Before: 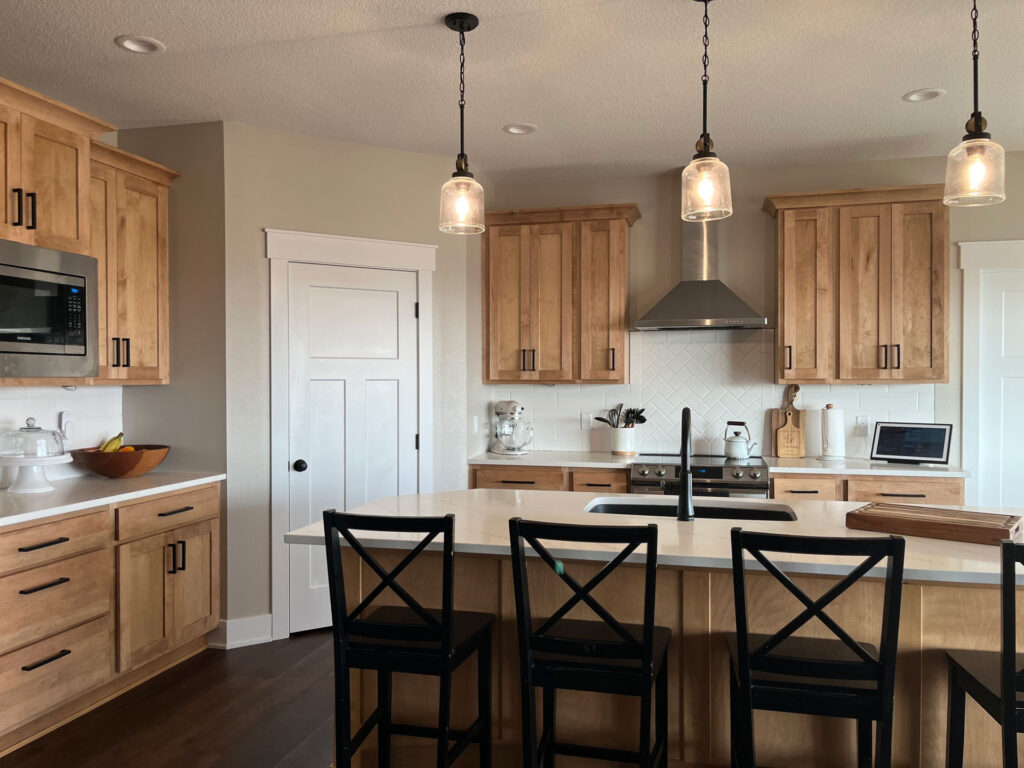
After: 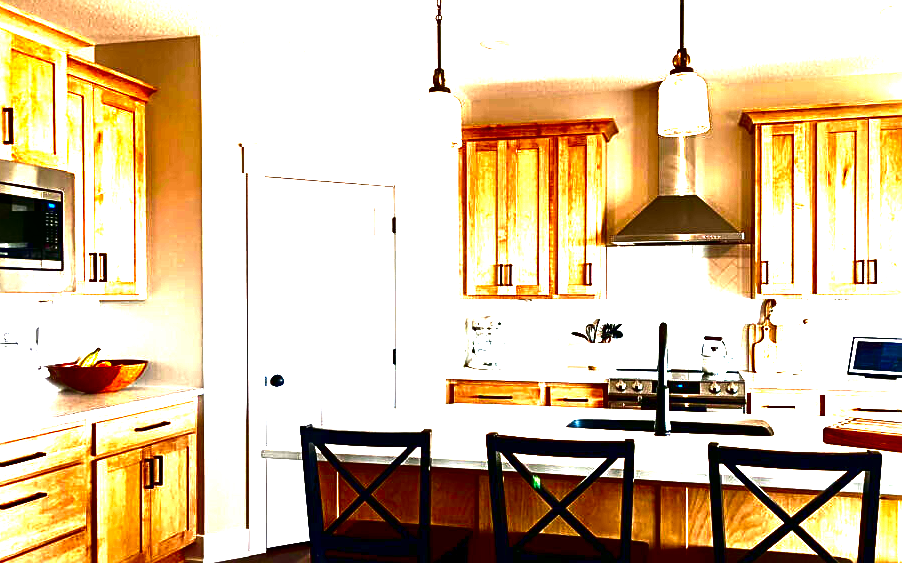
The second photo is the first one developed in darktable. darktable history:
sharpen: on, module defaults
tone equalizer: -8 EV -0.392 EV, -7 EV -0.368 EV, -6 EV -0.307 EV, -5 EV -0.254 EV, -3 EV 0.23 EV, -2 EV 0.342 EV, -1 EV 0.396 EV, +0 EV 0.431 EV
crop and rotate: left 2.31%, top 11.185%, right 9.531%, bottom 15.446%
contrast brightness saturation: brightness -0.998, saturation 0.987
exposure: black level correction 0.001, exposure 1.863 EV, compensate highlight preservation false
color zones: curves: ch0 [(0.099, 0.624) (0.257, 0.596) (0.384, 0.376) (0.529, 0.492) (0.697, 0.564) (0.768, 0.532) (0.908, 0.644)]; ch1 [(0.112, 0.564) (0.254, 0.612) (0.432, 0.676) (0.592, 0.456) (0.743, 0.684) (0.888, 0.536)]; ch2 [(0.25, 0.5) (0.469, 0.36) (0.75, 0.5)]
